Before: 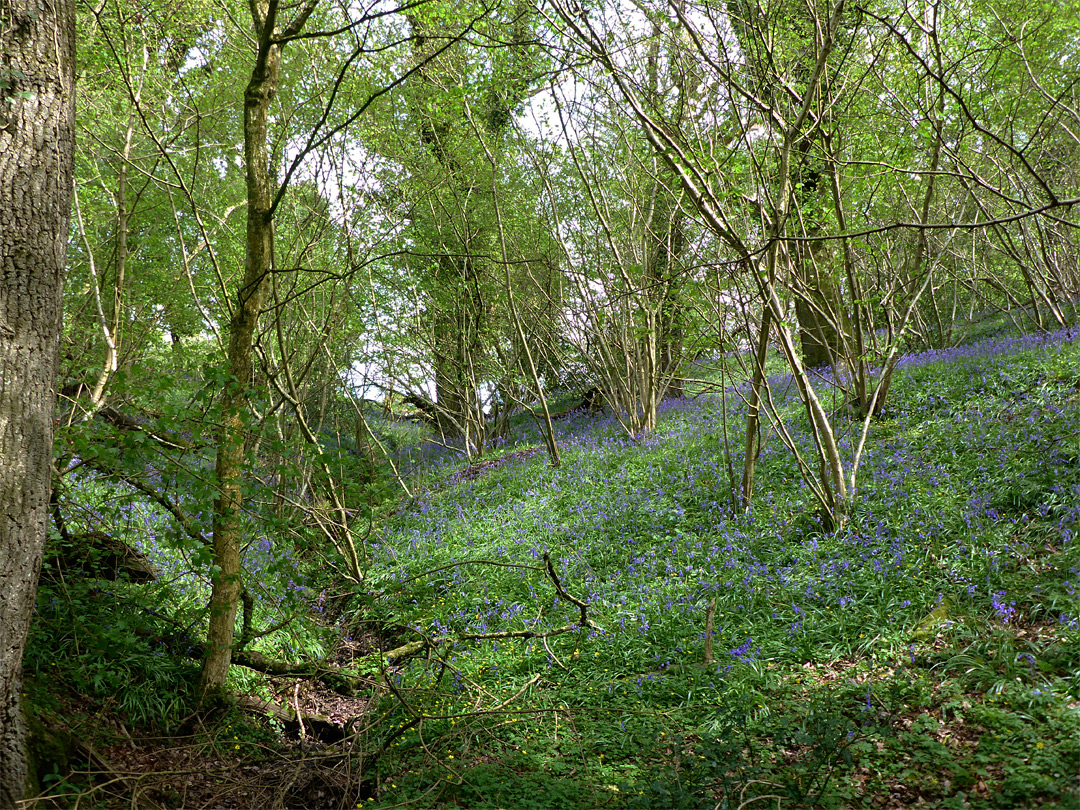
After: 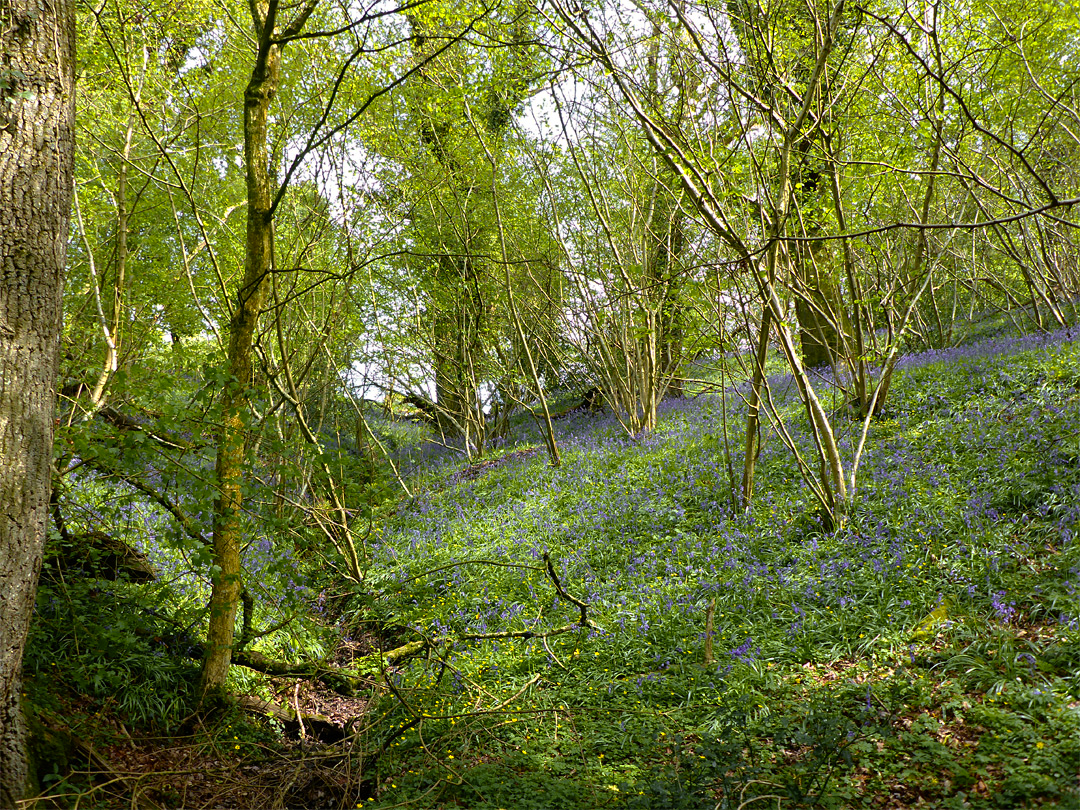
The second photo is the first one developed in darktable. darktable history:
color zones: curves: ch0 [(0, 0.511) (0.143, 0.531) (0.286, 0.56) (0.429, 0.5) (0.571, 0.5) (0.714, 0.5) (0.857, 0.5) (1, 0.5)]; ch1 [(0, 0.525) (0.143, 0.705) (0.286, 0.715) (0.429, 0.35) (0.571, 0.35) (0.714, 0.35) (0.857, 0.4) (1, 0.4)]; ch2 [(0, 0.572) (0.143, 0.512) (0.286, 0.473) (0.429, 0.45) (0.571, 0.5) (0.714, 0.5) (0.857, 0.518) (1, 0.518)], mix 20%
